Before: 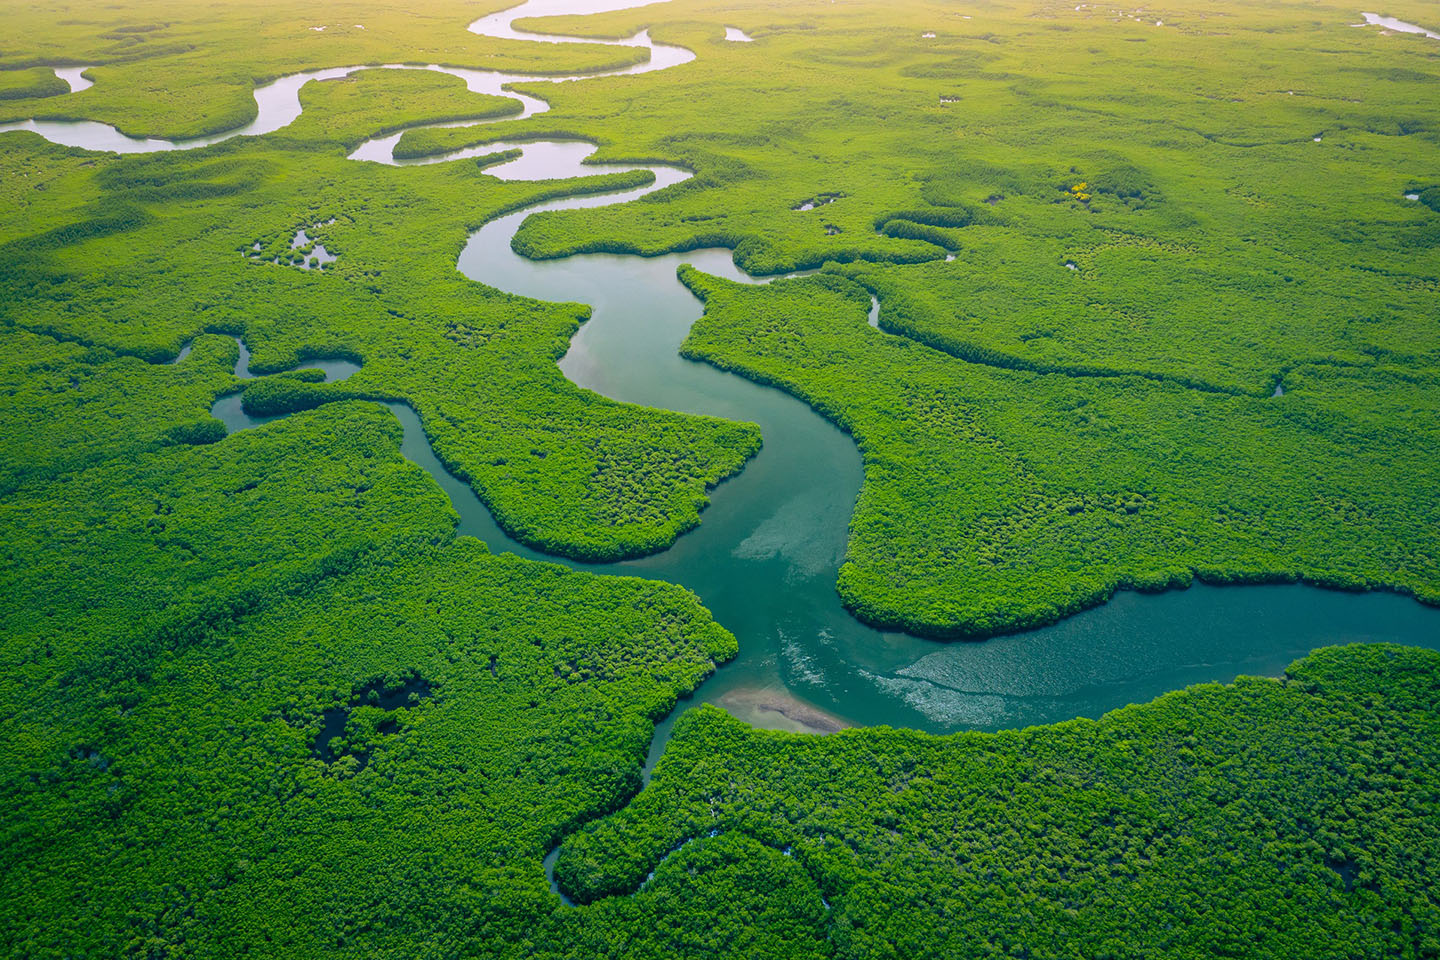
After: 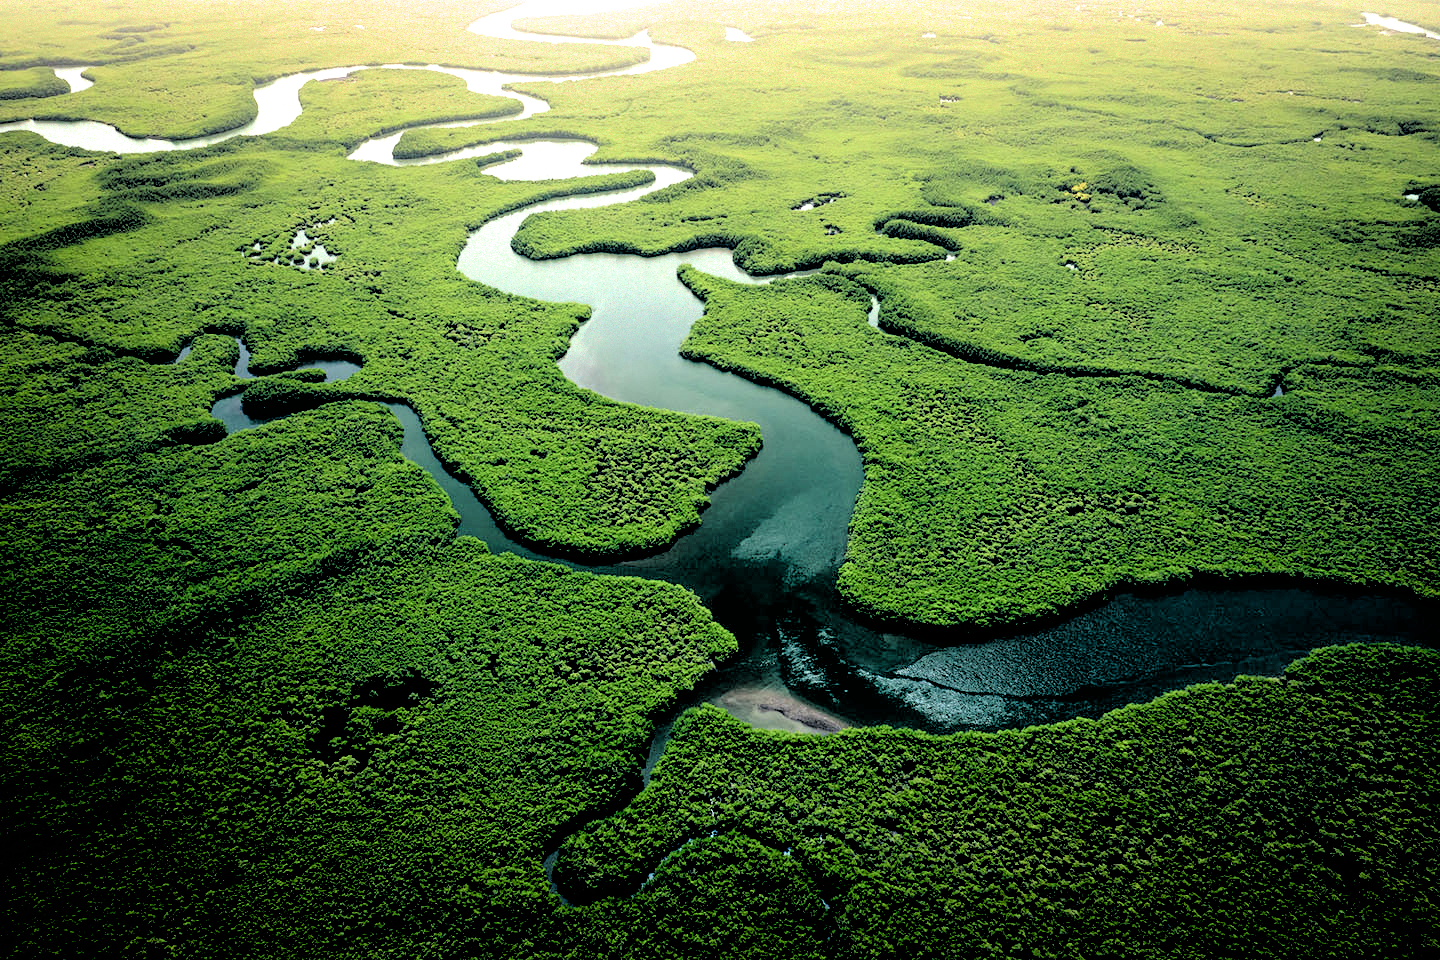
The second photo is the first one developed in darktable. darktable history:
contrast equalizer: y [[0.46, 0.454, 0.451, 0.451, 0.455, 0.46], [0.5 ×6], [0.5 ×6], [0 ×6], [0 ×6]]
filmic rgb: black relative exposure -1 EV, white relative exposure 2.05 EV, hardness 1.52, contrast 2.25, enable highlight reconstruction true
rgb levels: levels [[0.029, 0.461, 0.922], [0, 0.5, 1], [0, 0.5, 1]]
